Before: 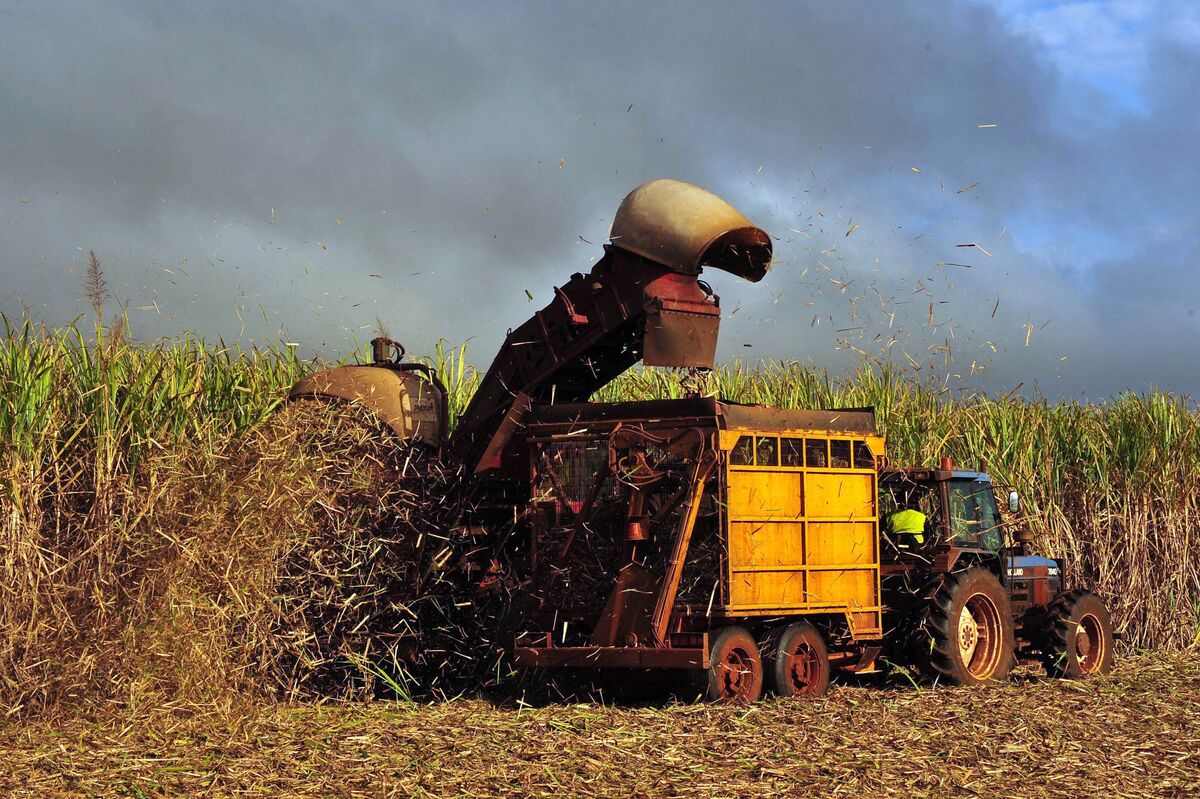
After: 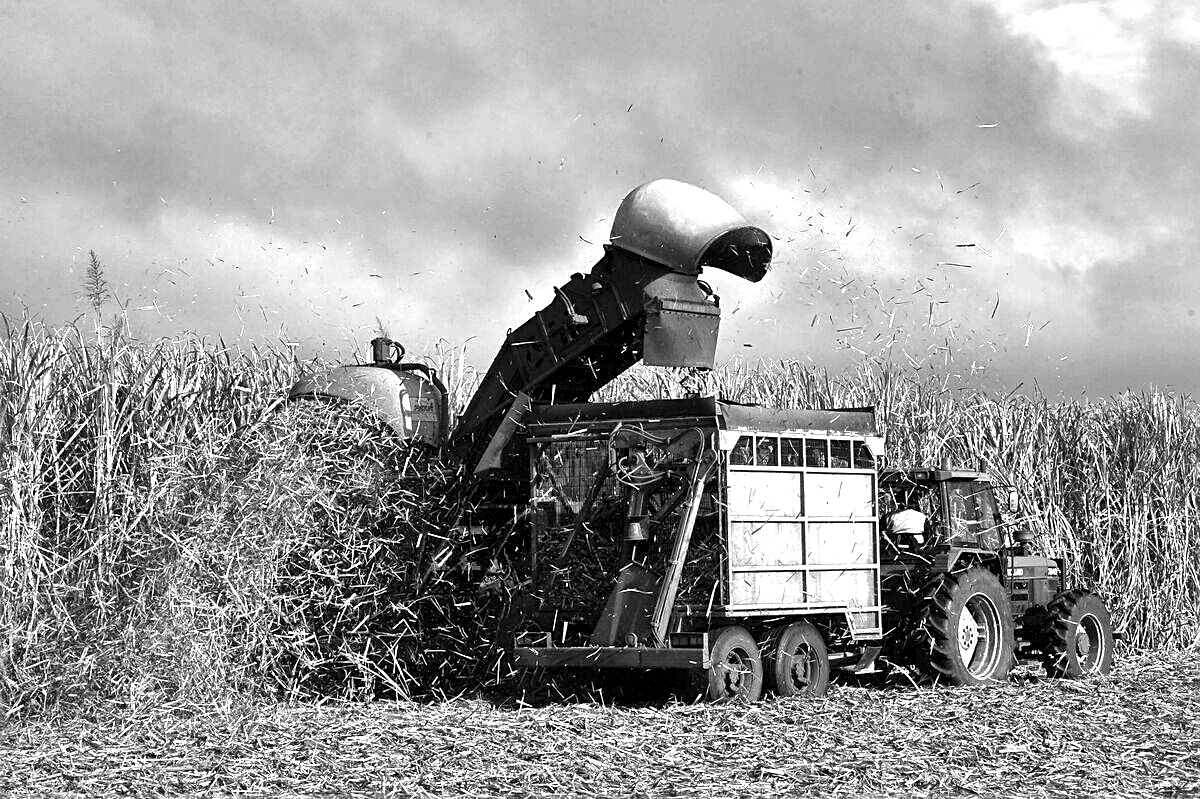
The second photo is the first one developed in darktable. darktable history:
sharpen: on, module defaults
local contrast: mode bilateral grid, contrast 20, coarseness 50, detail 172%, midtone range 0.2
color calibration: output gray [0.714, 0.278, 0, 0], illuminant as shot in camera, x 0.385, y 0.38, temperature 3957.34 K
exposure: black level correction 0, exposure 1.1 EV, compensate highlight preservation false
